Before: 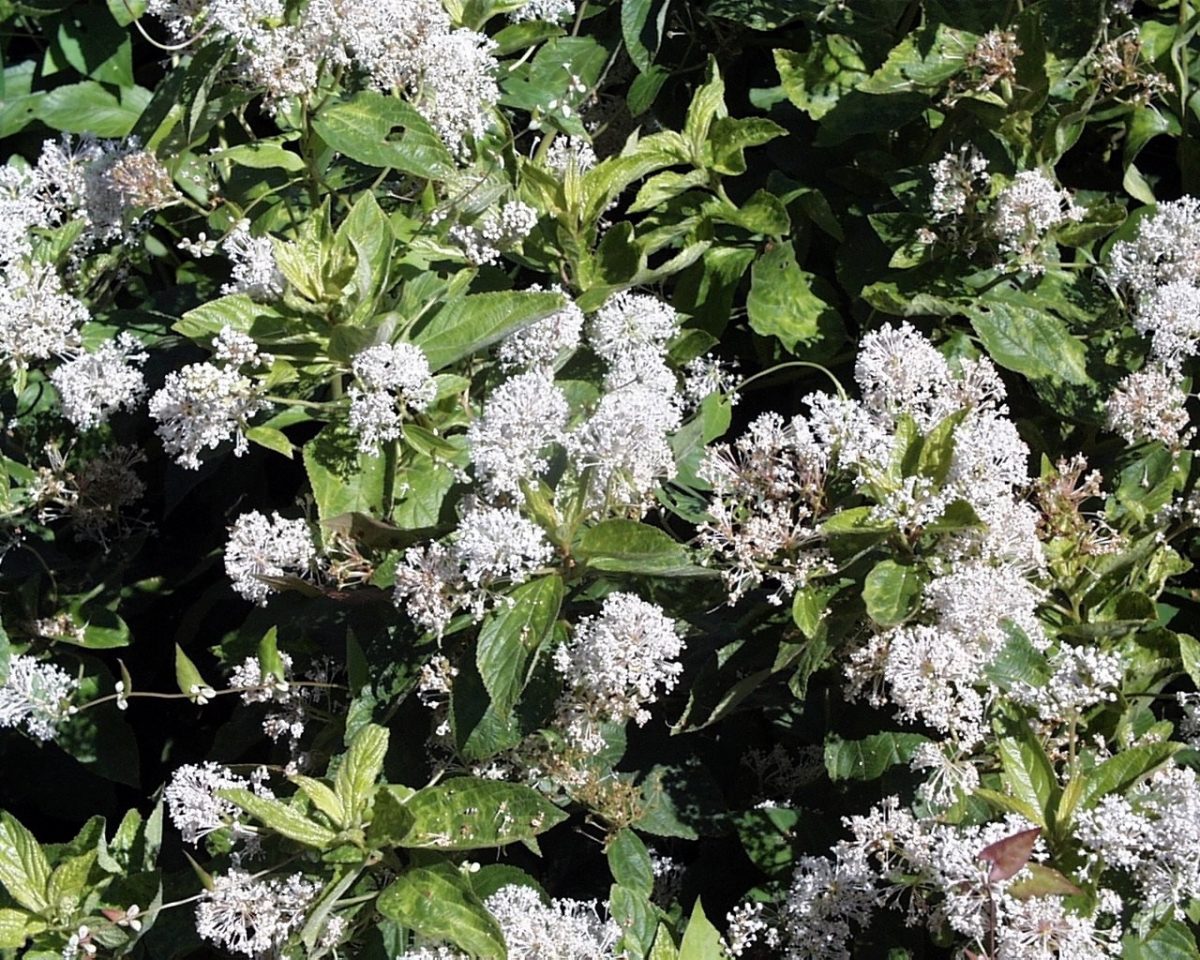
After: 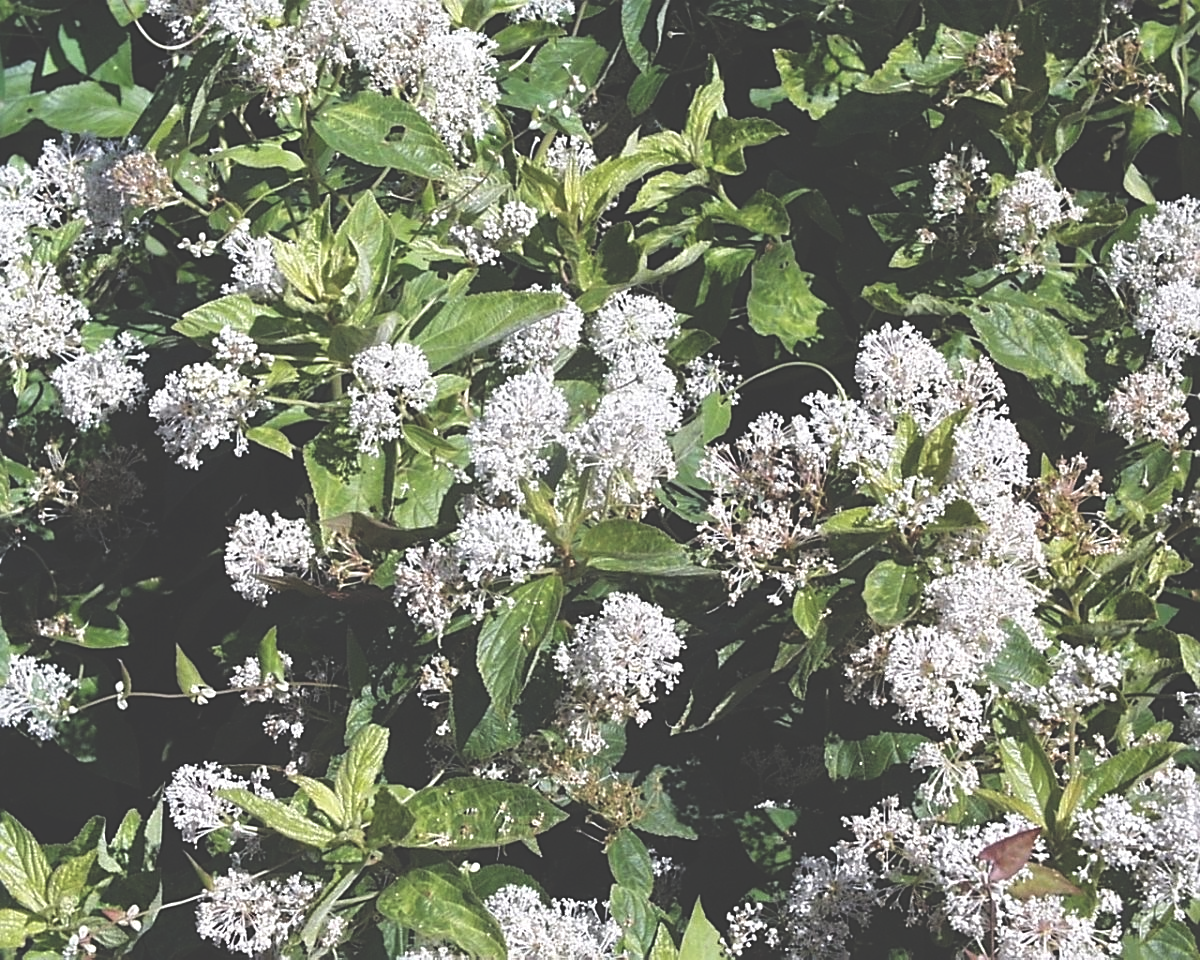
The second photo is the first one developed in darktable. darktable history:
exposure: black level correction -0.041, exposure 0.059 EV, compensate highlight preservation false
sharpen: on, module defaults
